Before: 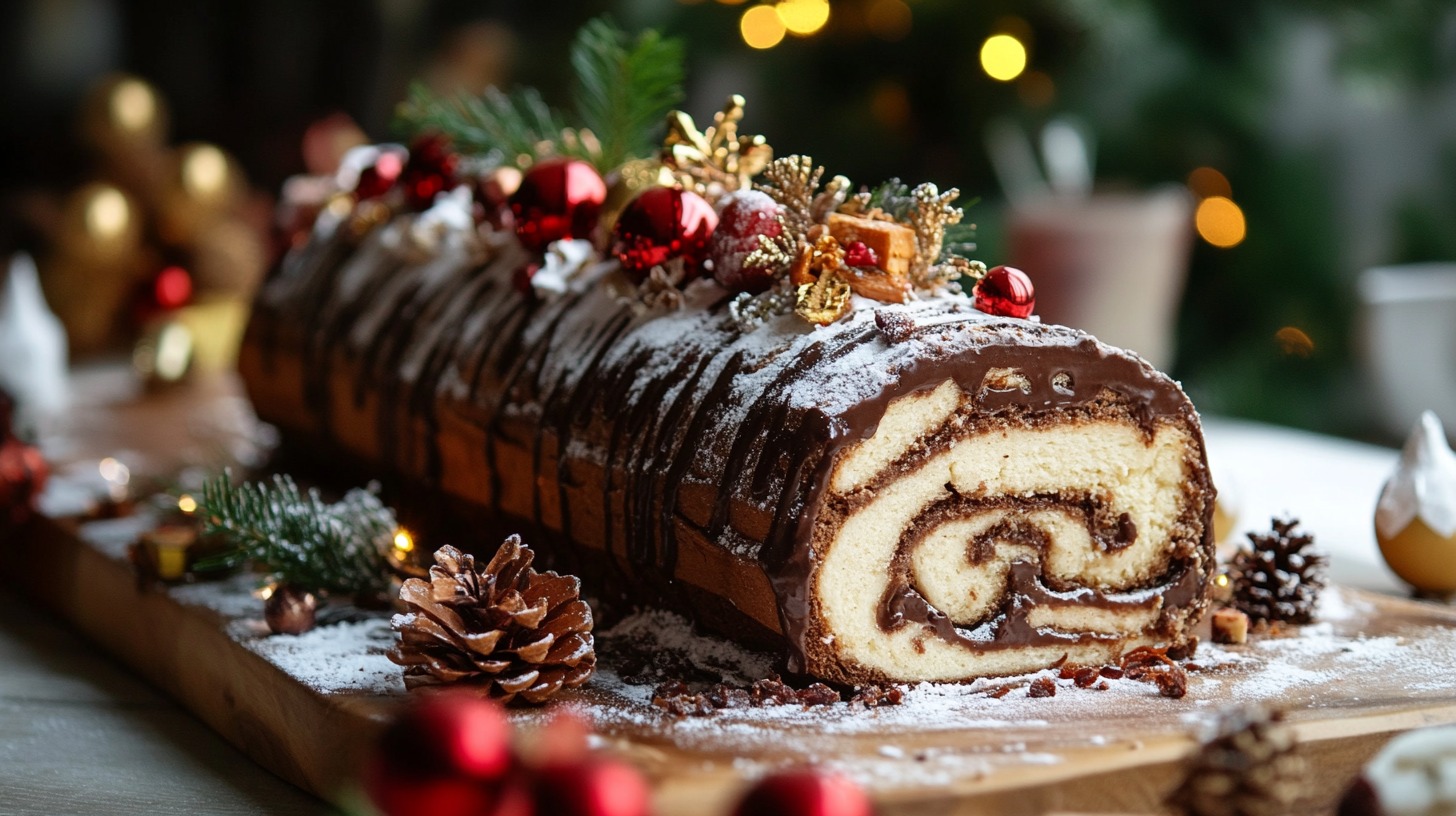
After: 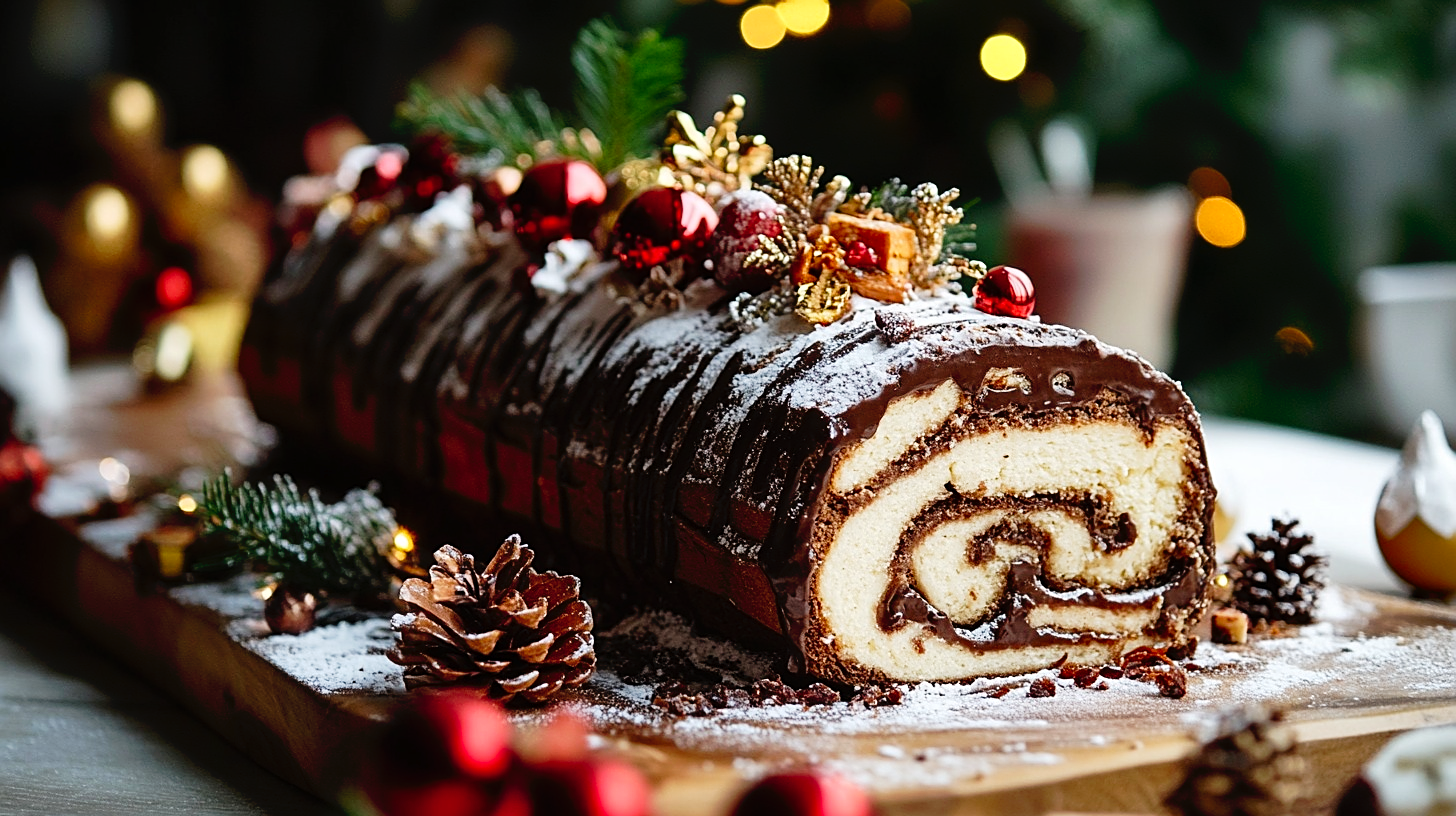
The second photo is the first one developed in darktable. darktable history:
sharpen: on, module defaults
shadows and highlights: shadows 20.91, highlights -82.73, soften with gaussian
tone curve: curves: ch0 [(0, 0) (0.003, 0.007) (0.011, 0.01) (0.025, 0.018) (0.044, 0.028) (0.069, 0.034) (0.1, 0.04) (0.136, 0.051) (0.177, 0.104) (0.224, 0.161) (0.277, 0.234) (0.335, 0.316) (0.399, 0.41) (0.468, 0.487) (0.543, 0.577) (0.623, 0.679) (0.709, 0.769) (0.801, 0.854) (0.898, 0.922) (1, 1)], preserve colors none
